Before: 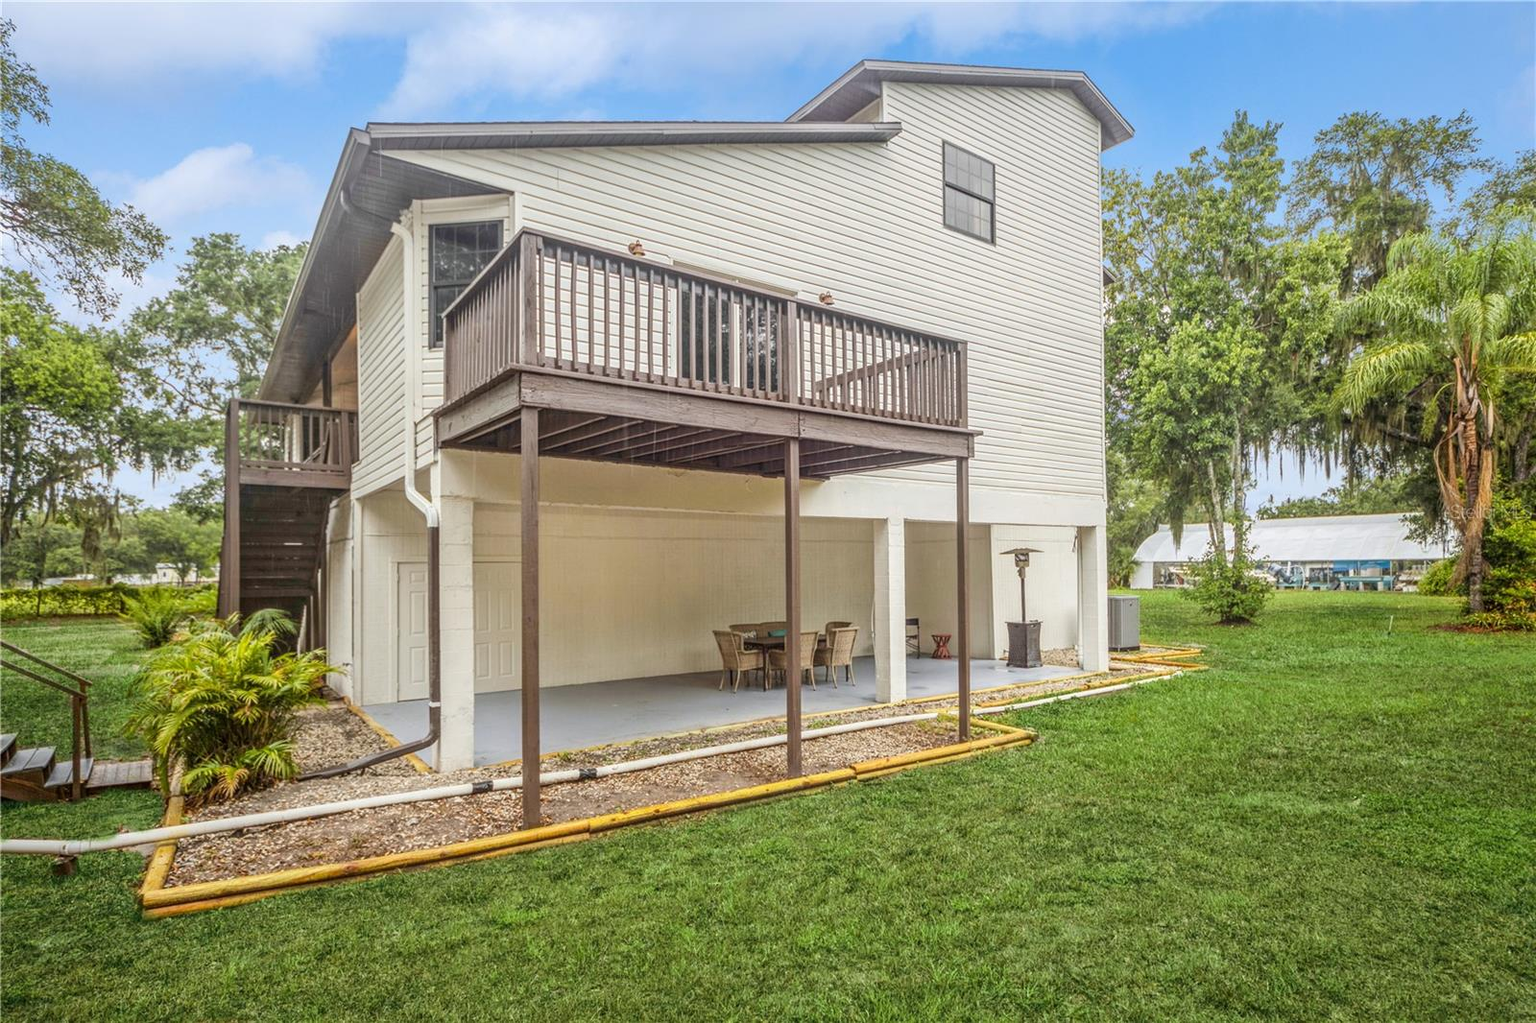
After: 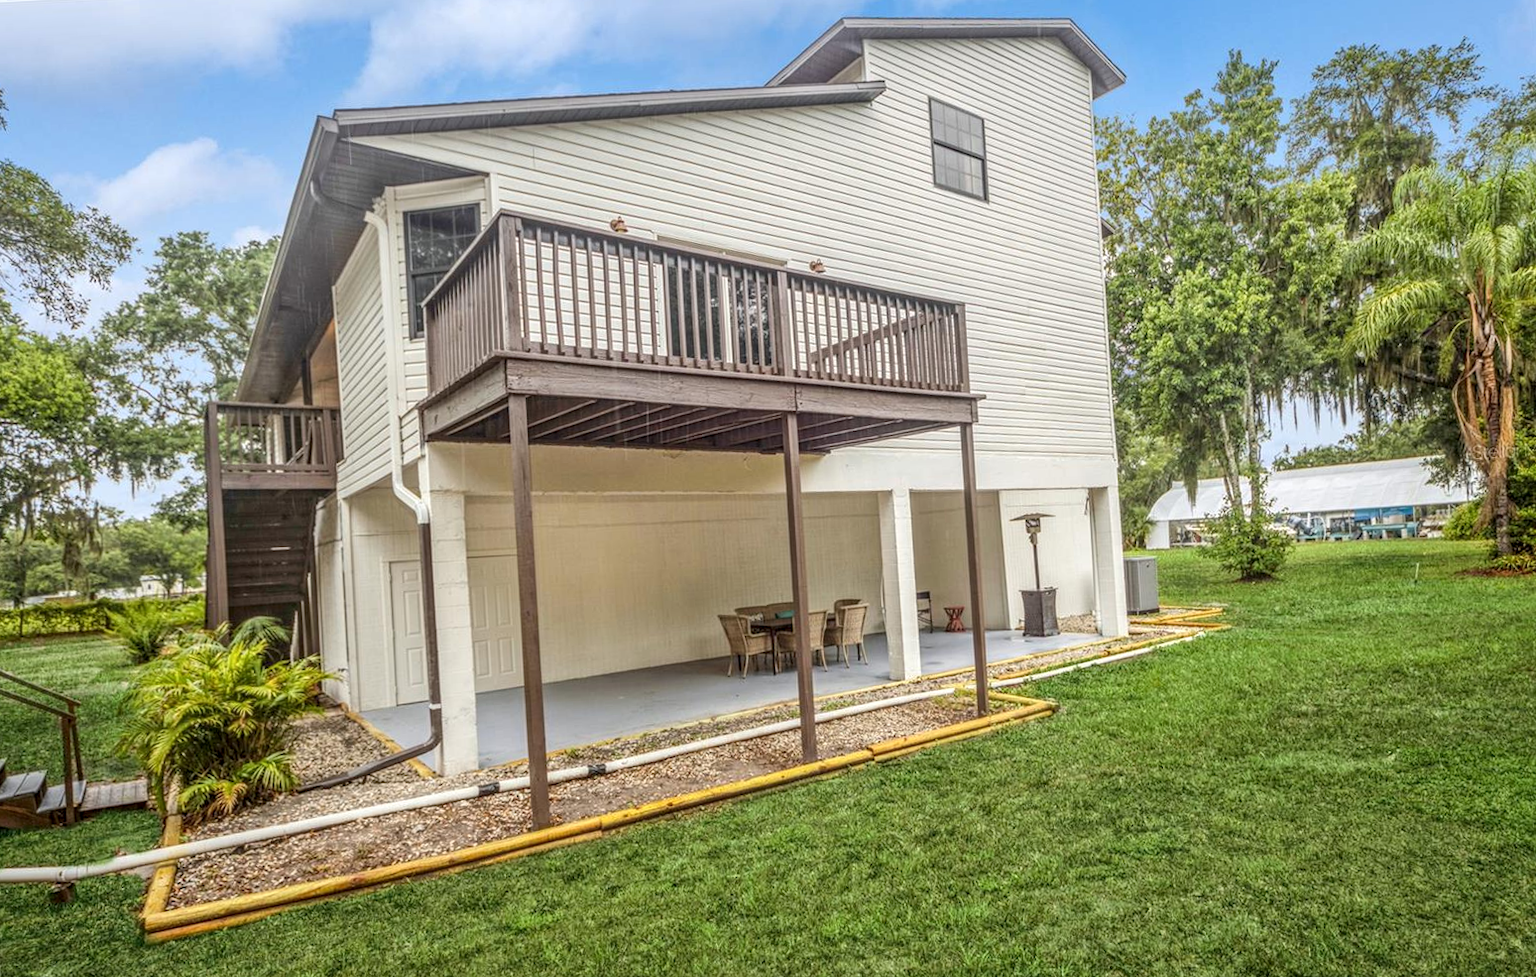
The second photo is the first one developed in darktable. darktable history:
rotate and perspective: rotation -3°, crop left 0.031, crop right 0.968, crop top 0.07, crop bottom 0.93
local contrast: on, module defaults
